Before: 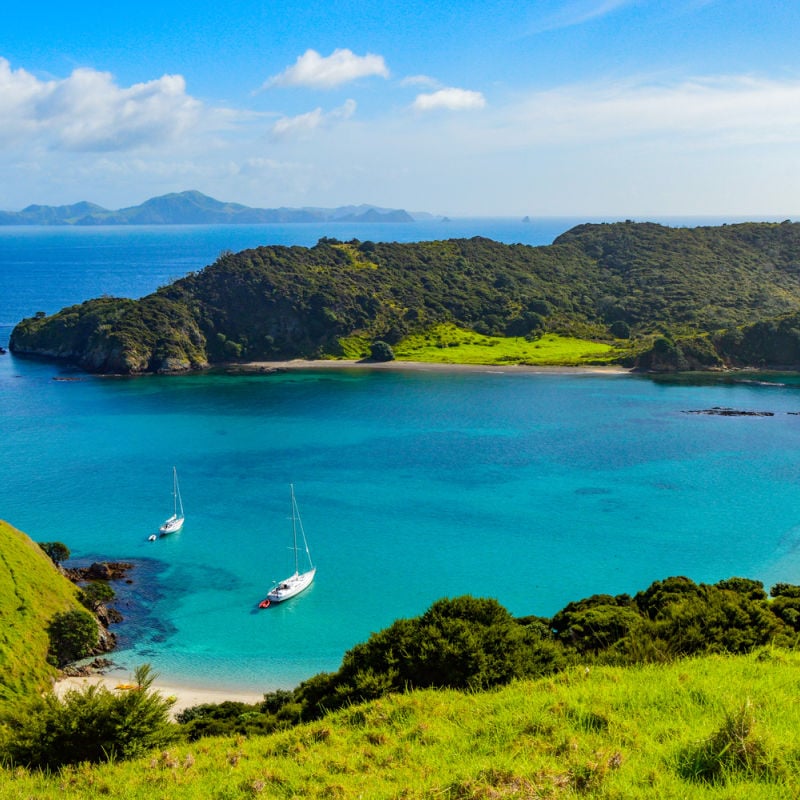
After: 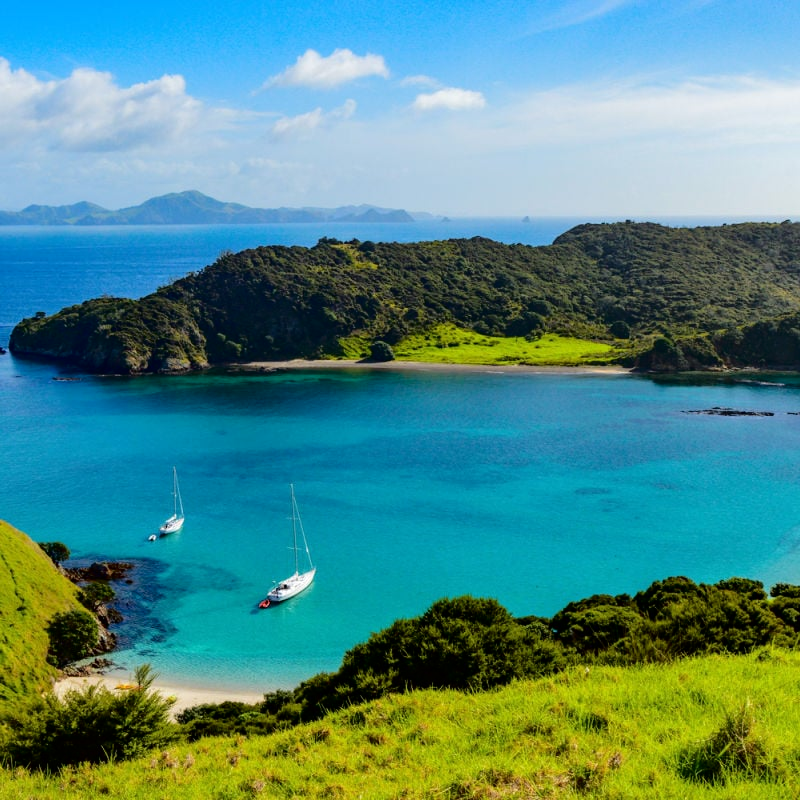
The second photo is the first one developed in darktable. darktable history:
fill light: exposure -2 EV, width 8.6
